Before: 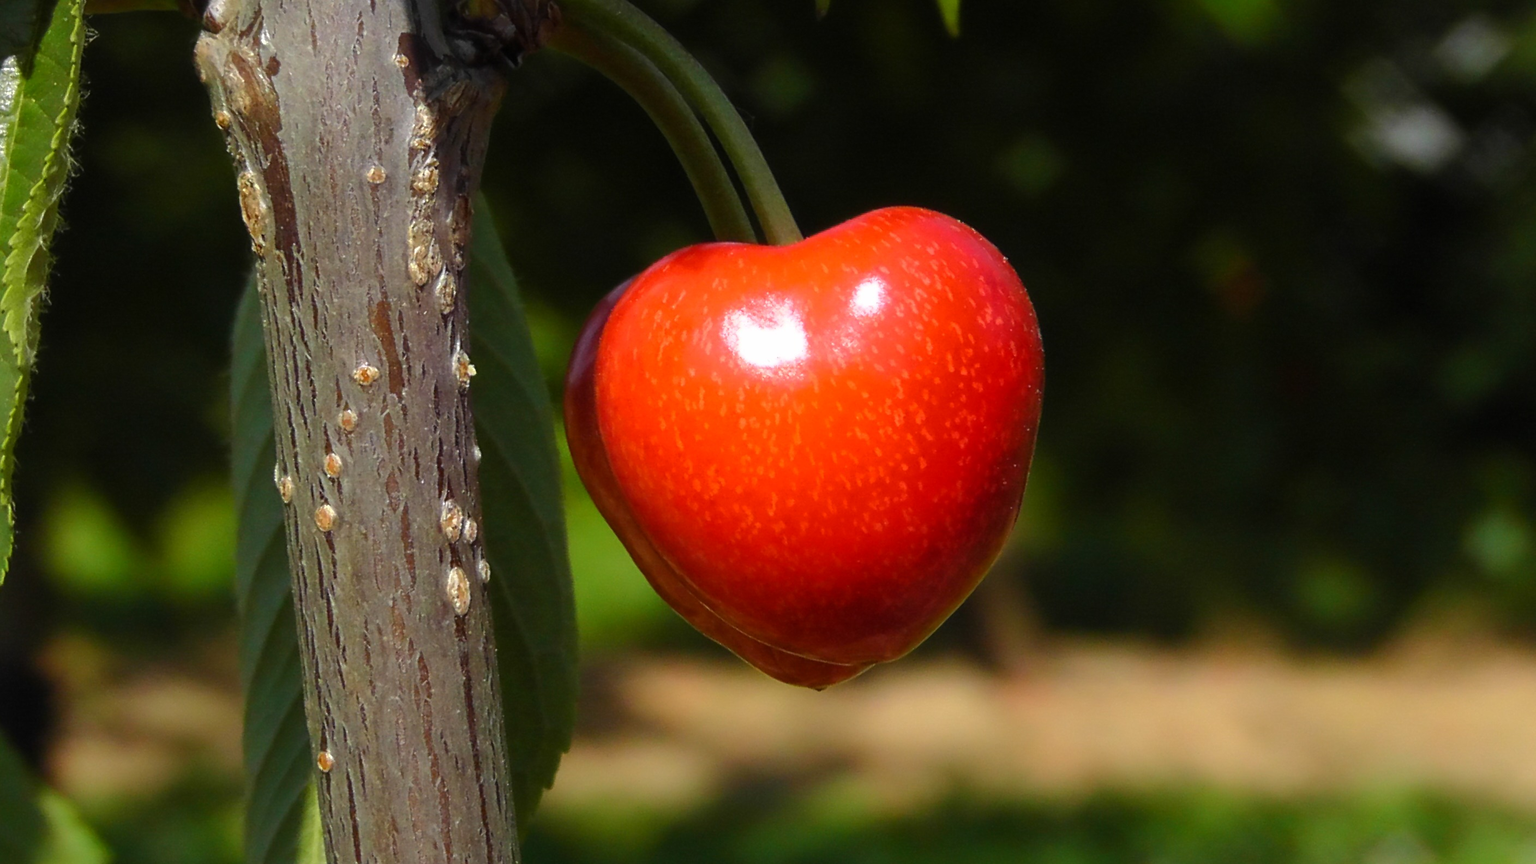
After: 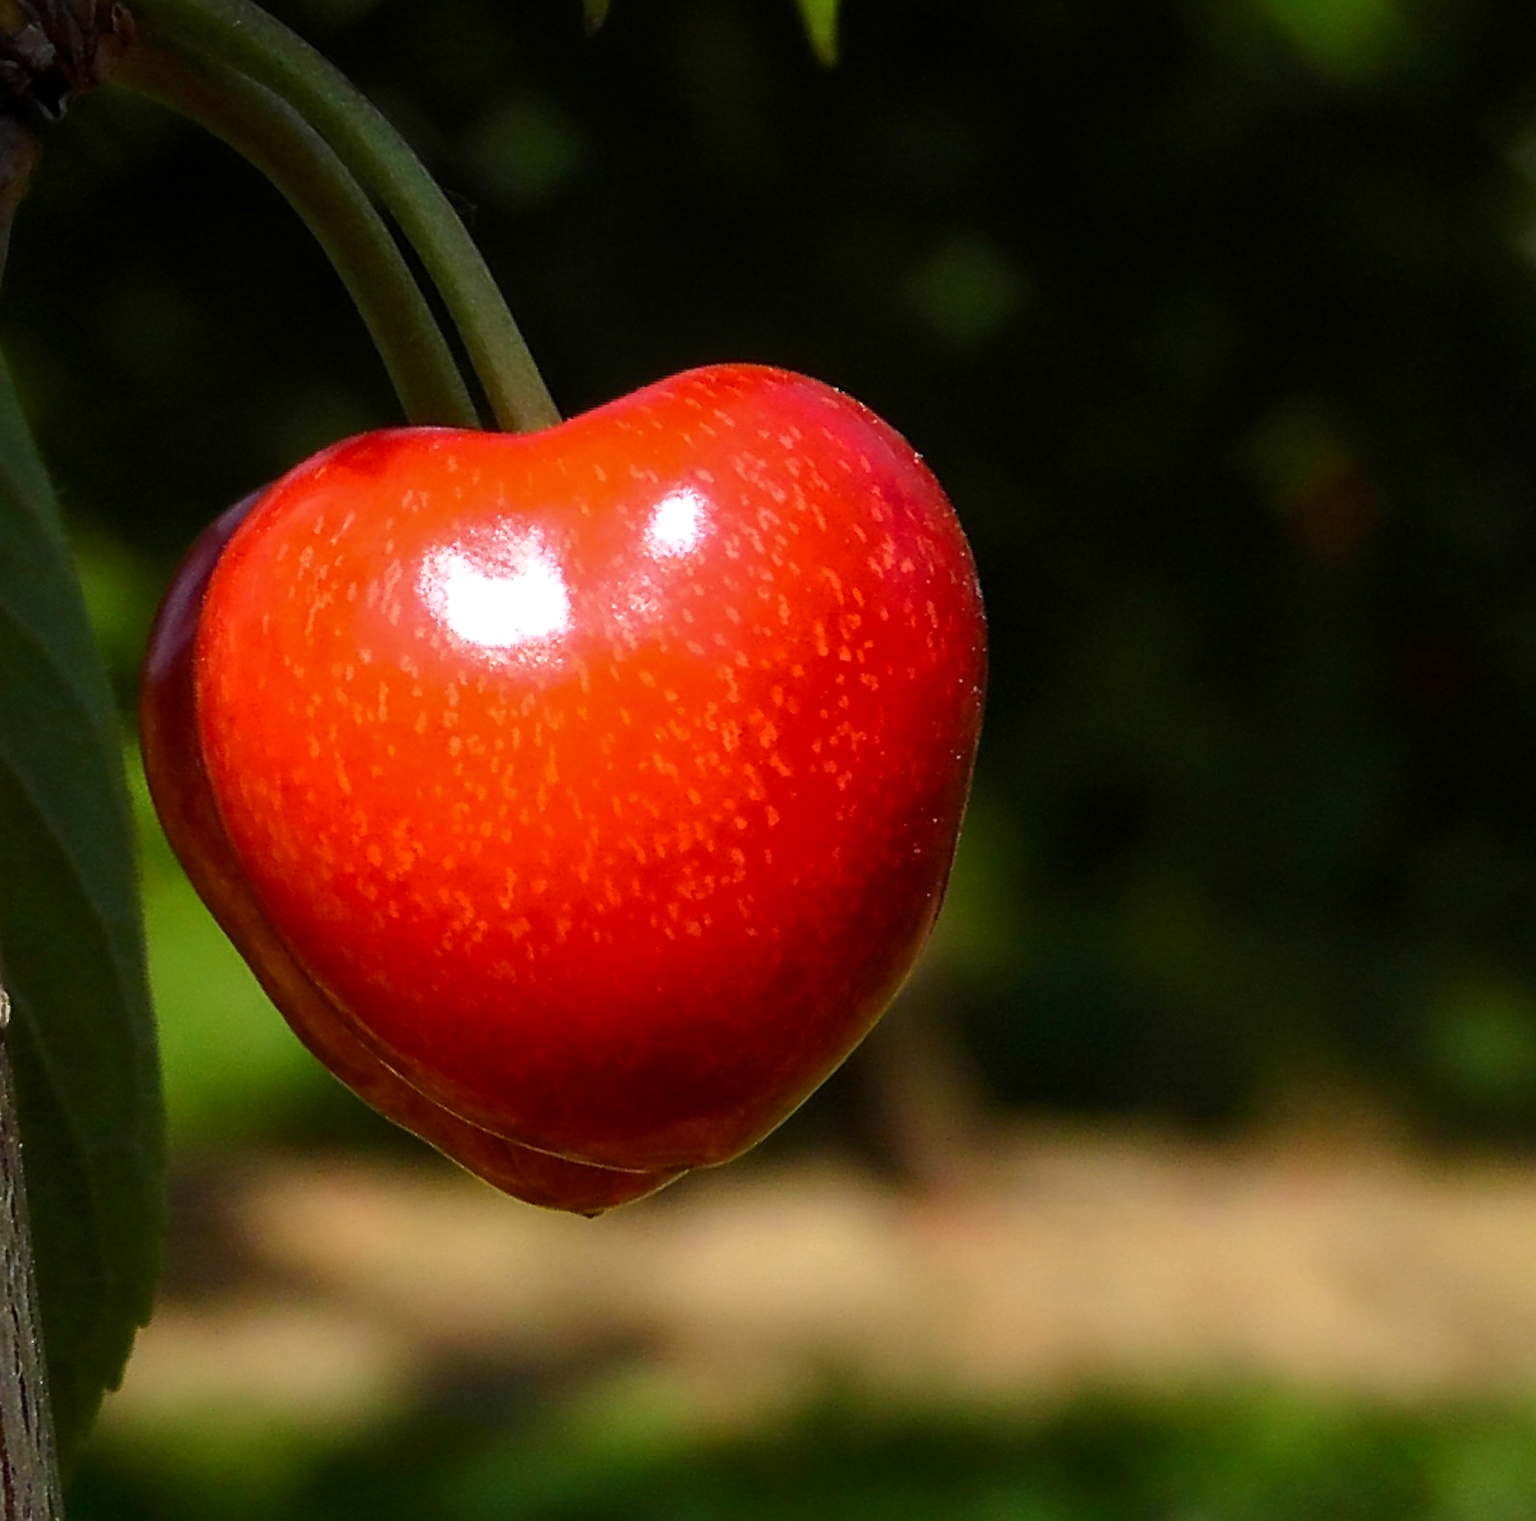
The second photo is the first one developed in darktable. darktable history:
local contrast: on, module defaults
crop: left 31.551%, top 0.006%, right 11.698%
sharpen: on, module defaults
contrast brightness saturation: contrast 0.034, brightness -0.044
